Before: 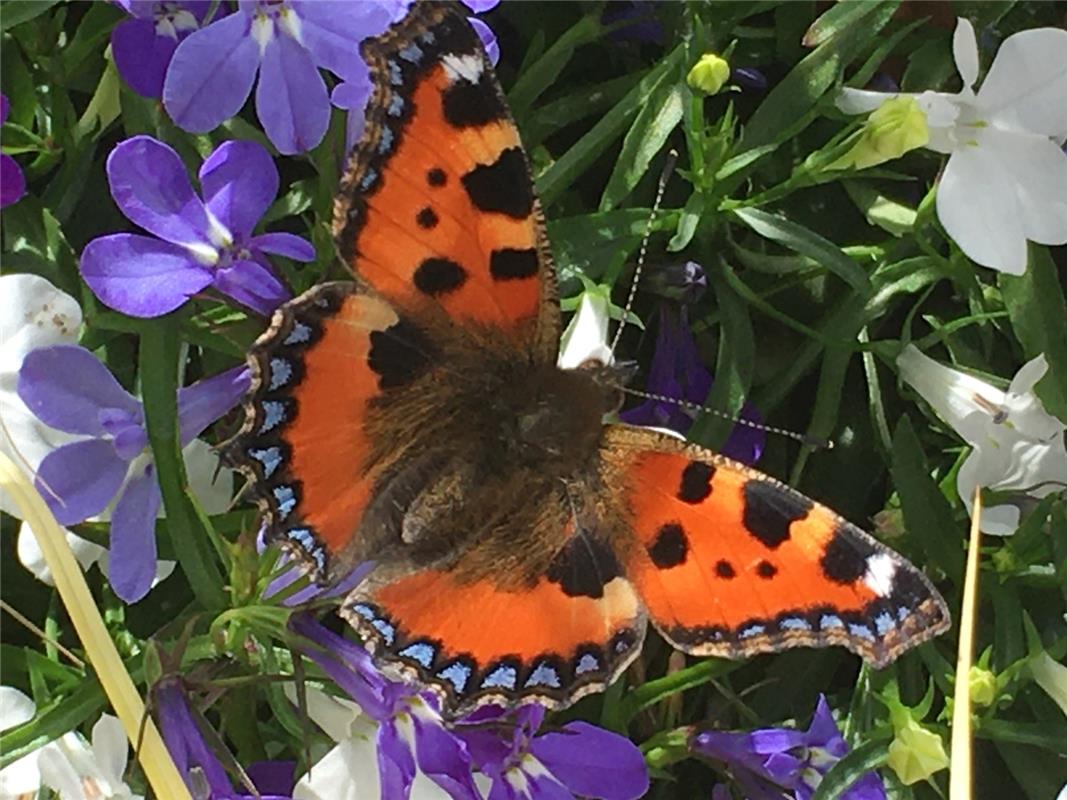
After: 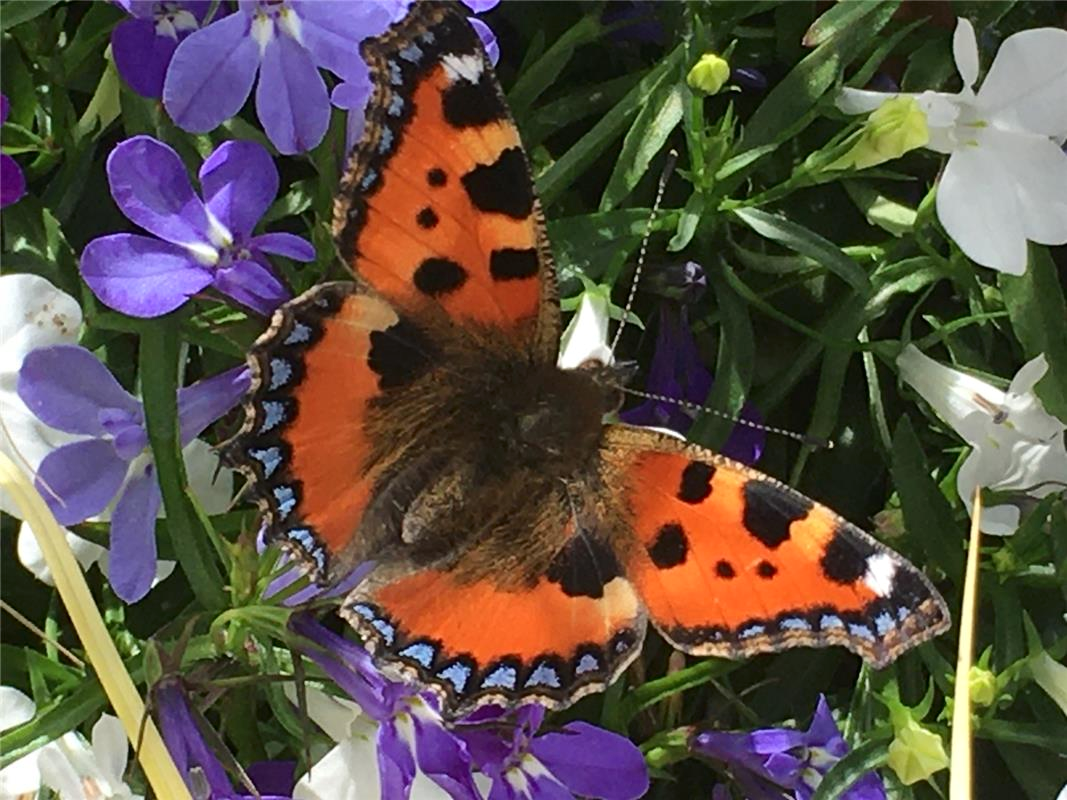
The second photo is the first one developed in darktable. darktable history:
tone equalizer: on, module defaults
tone curve: curves: ch0 [(0, 0) (0.08, 0.056) (0.4, 0.4) (0.6, 0.612) (0.92, 0.924) (1, 1)], color space Lab, independent channels, preserve colors none
